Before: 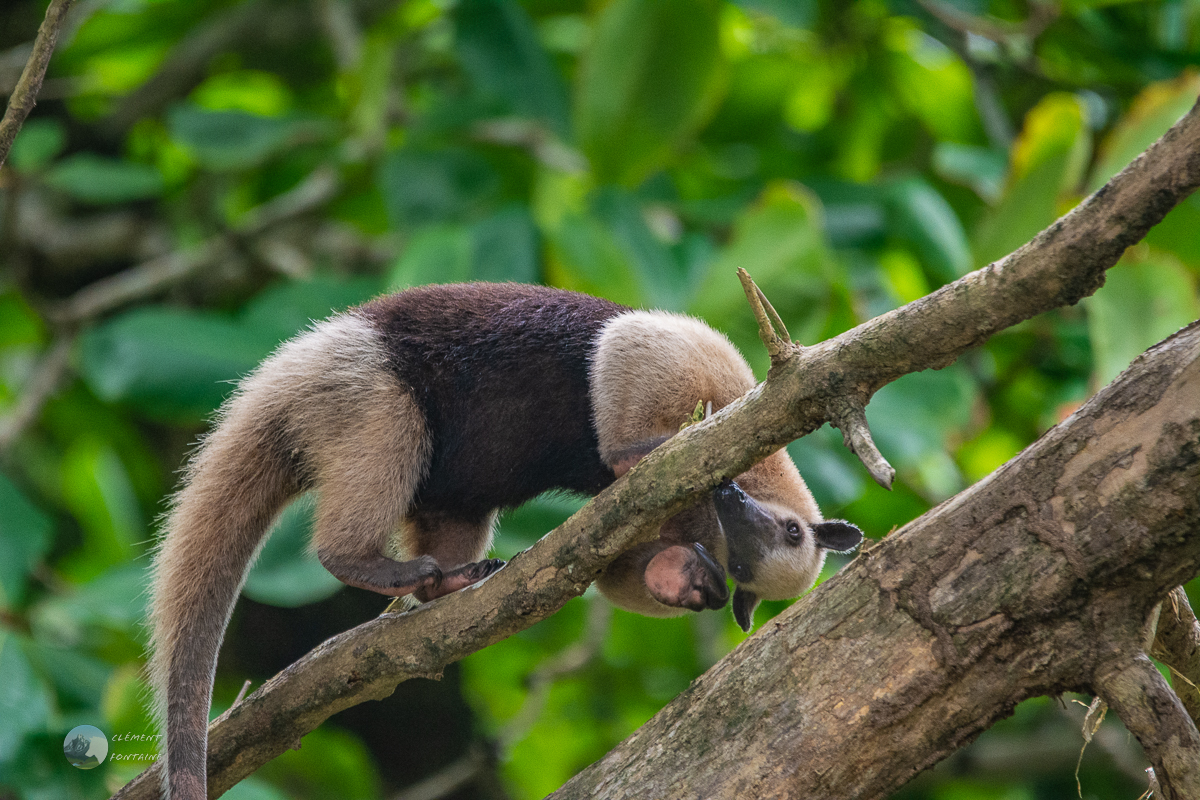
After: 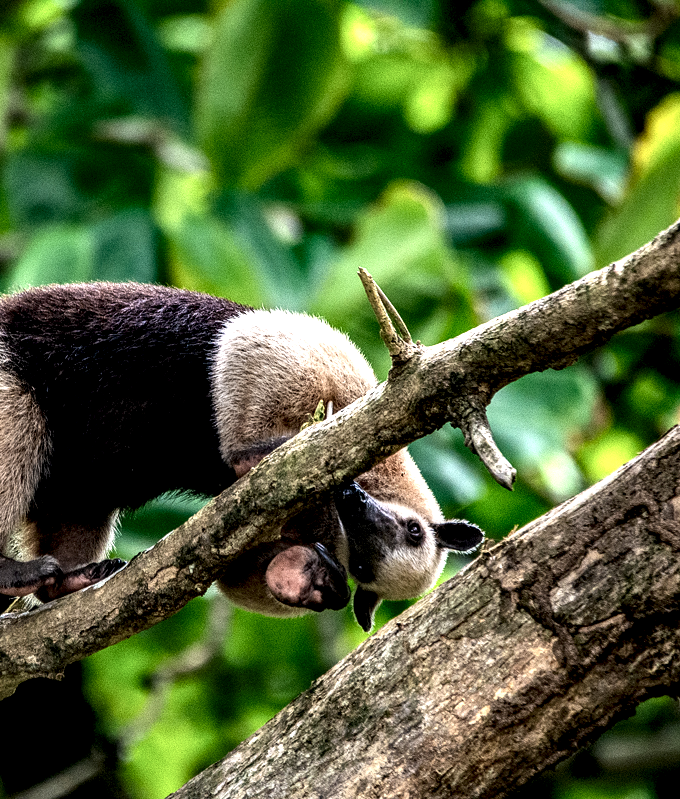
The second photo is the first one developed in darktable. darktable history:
crop: left 31.59%, top 0.001%, right 11.731%
contrast brightness saturation: contrast 0.147, brightness -0.005, saturation 0.099
local contrast: shadows 184%, detail 225%
